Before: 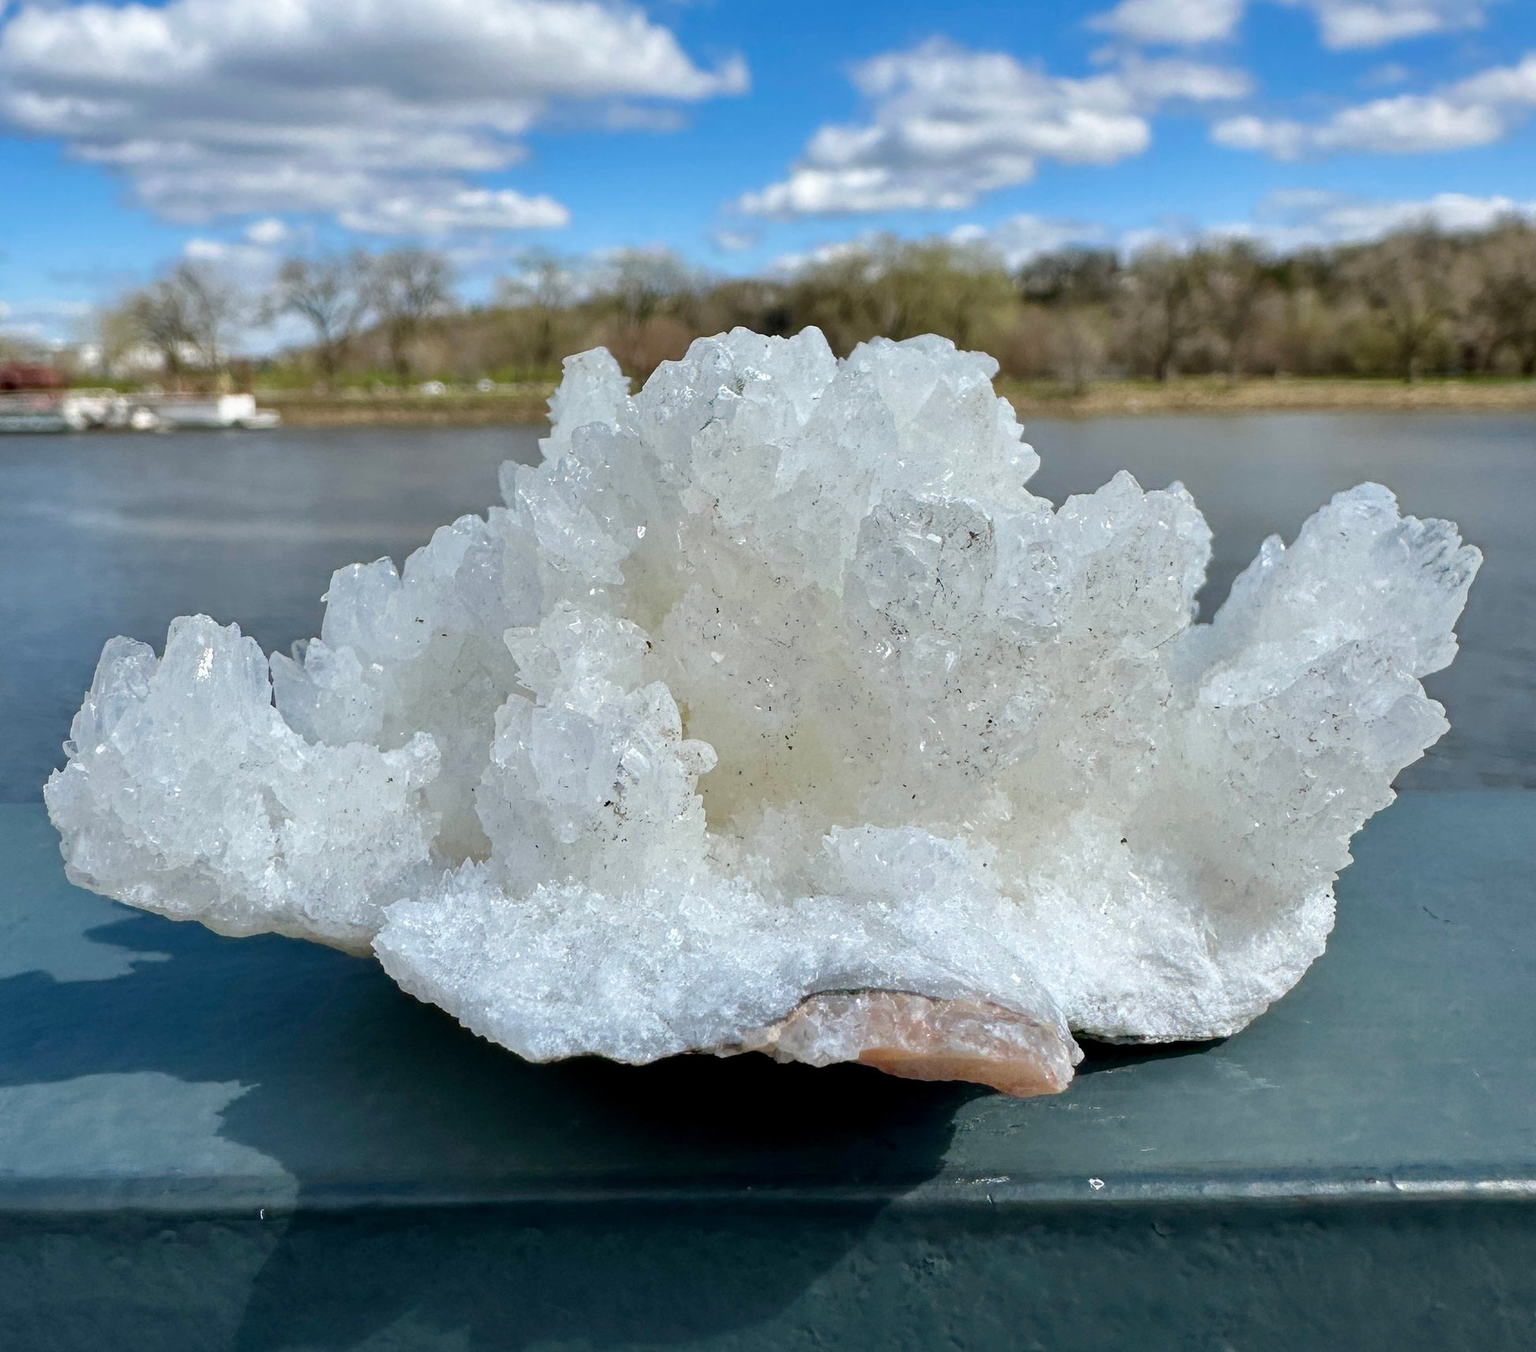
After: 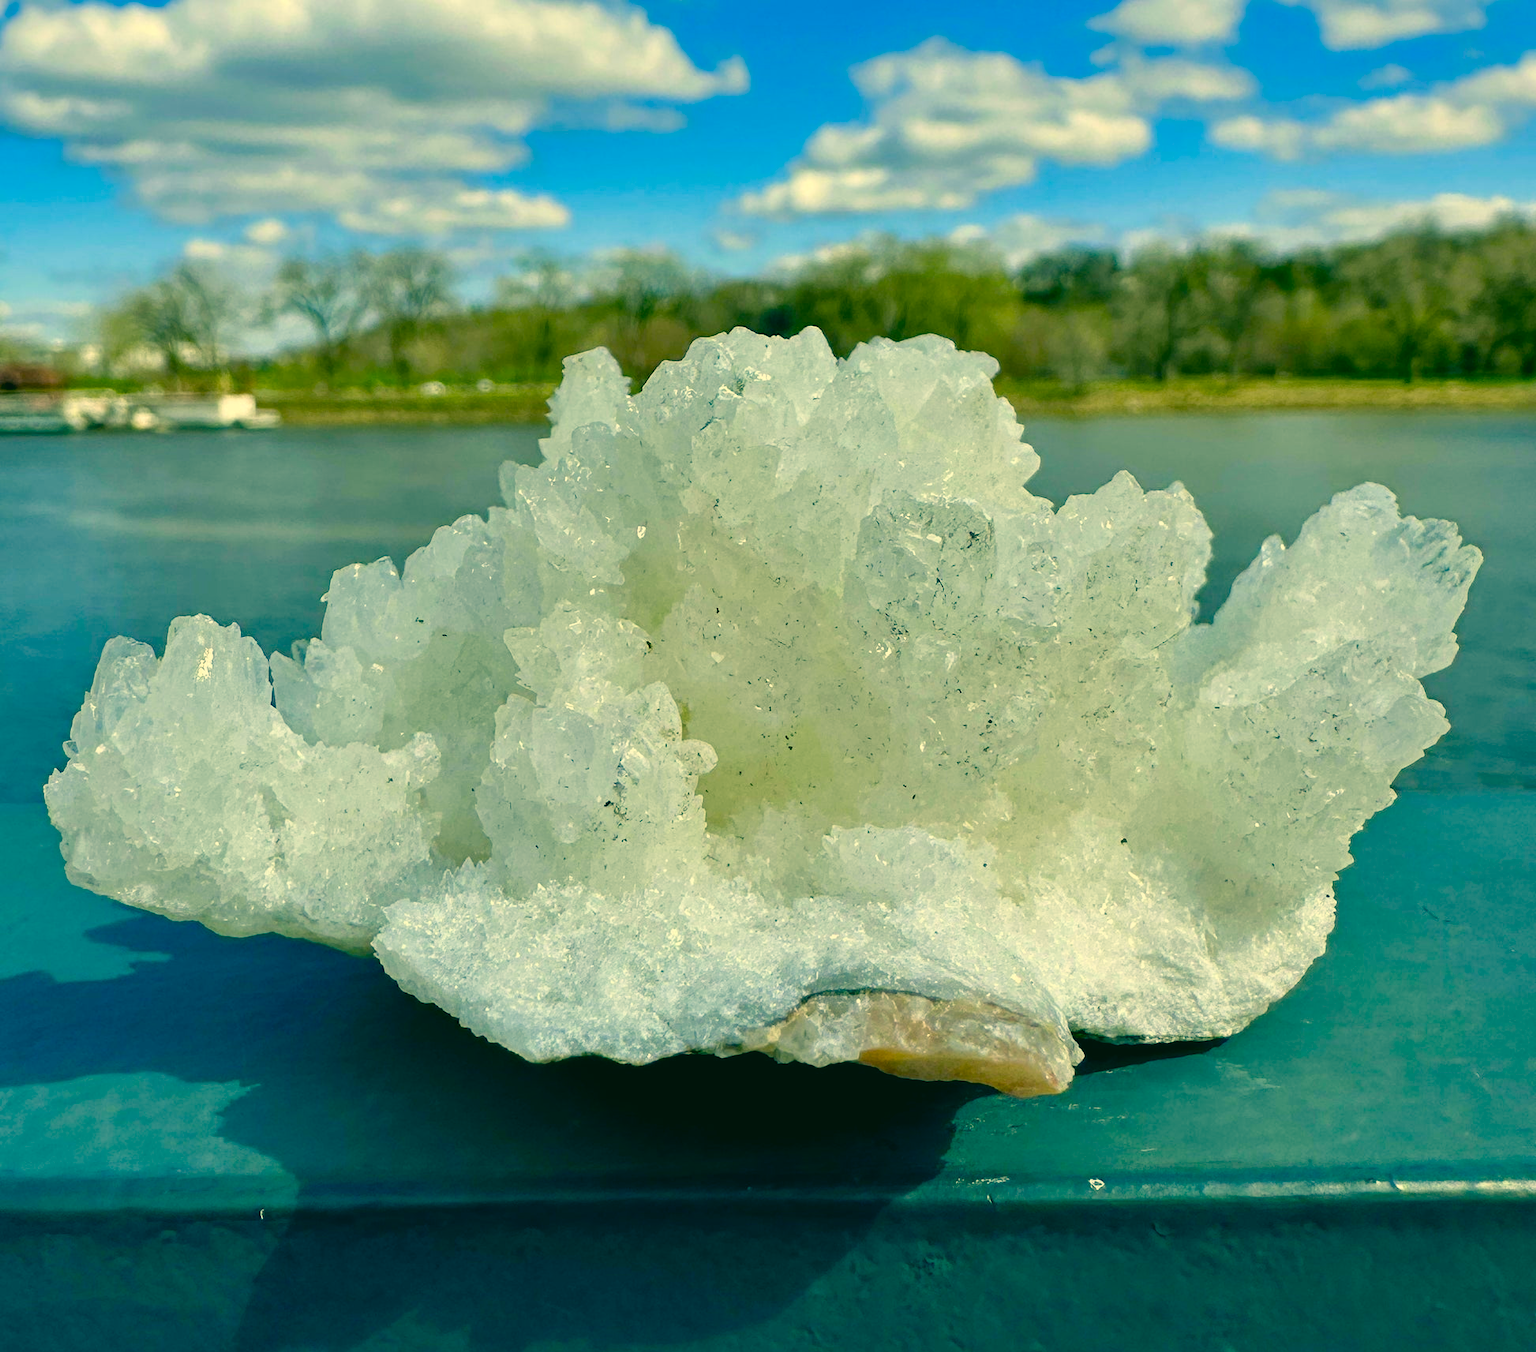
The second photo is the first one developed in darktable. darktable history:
color correction: highlights a* 1.83, highlights b* 34.02, shadows a* -36.68, shadows b* -5.48
contrast brightness saturation: contrast 0.01, saturation -0.05
color balance rgb: perceptual saturation grading › global saturation 20%, perceptual saturation grading › highlights -25%, perceptual saturation grading › shadows 25%, global vibrance 50%
